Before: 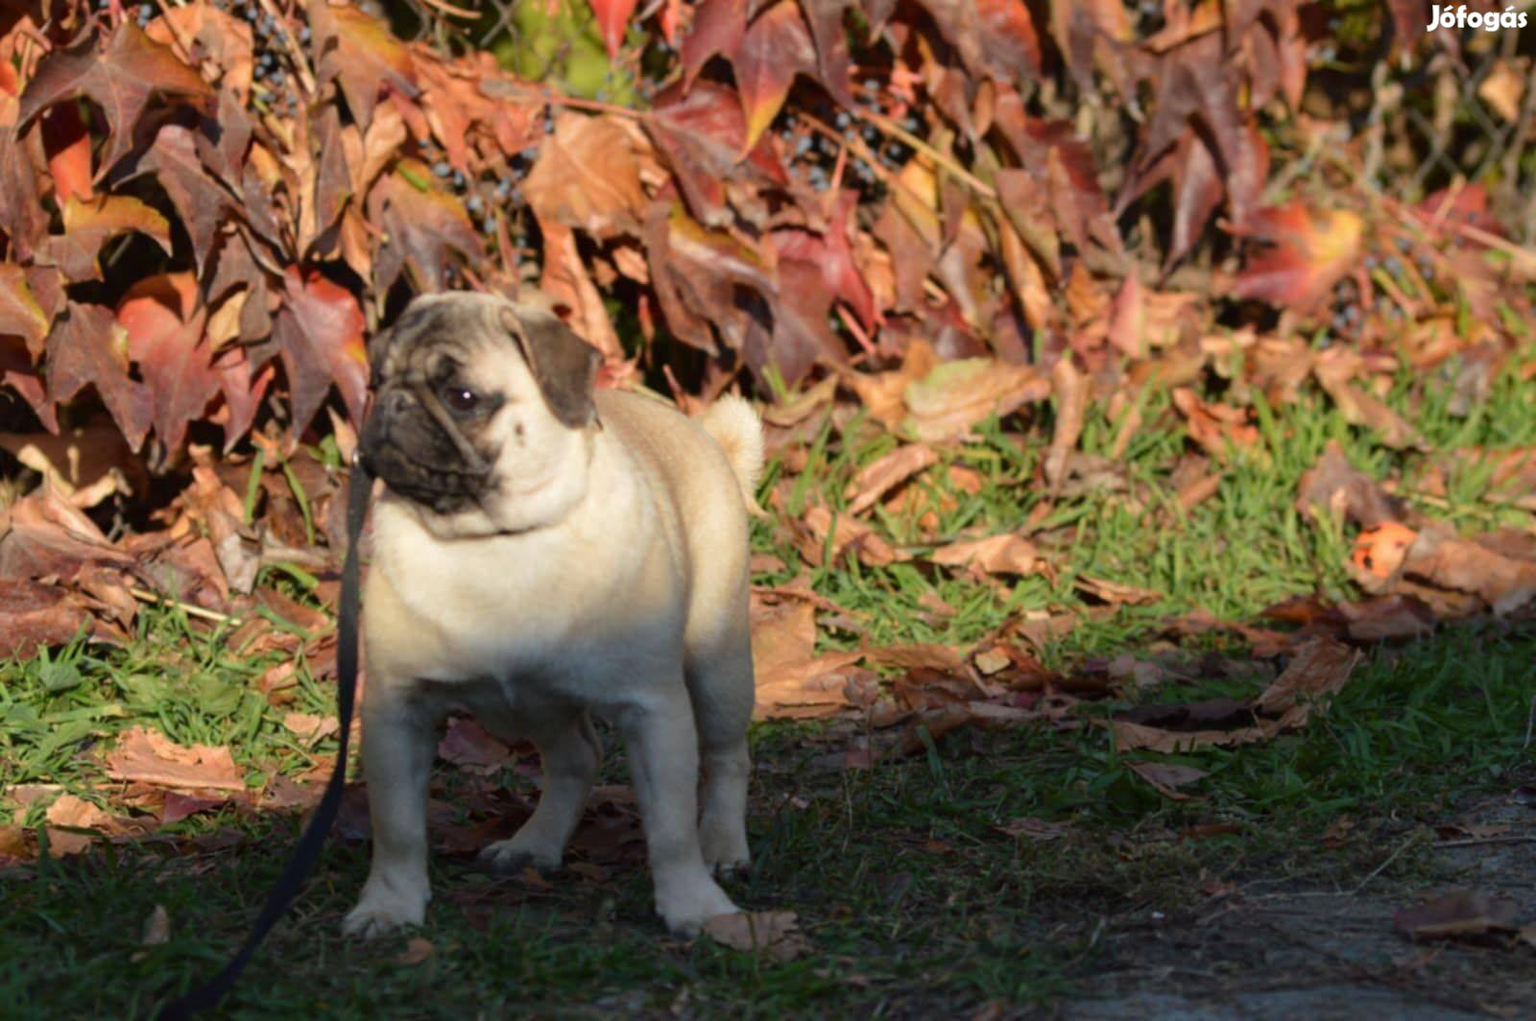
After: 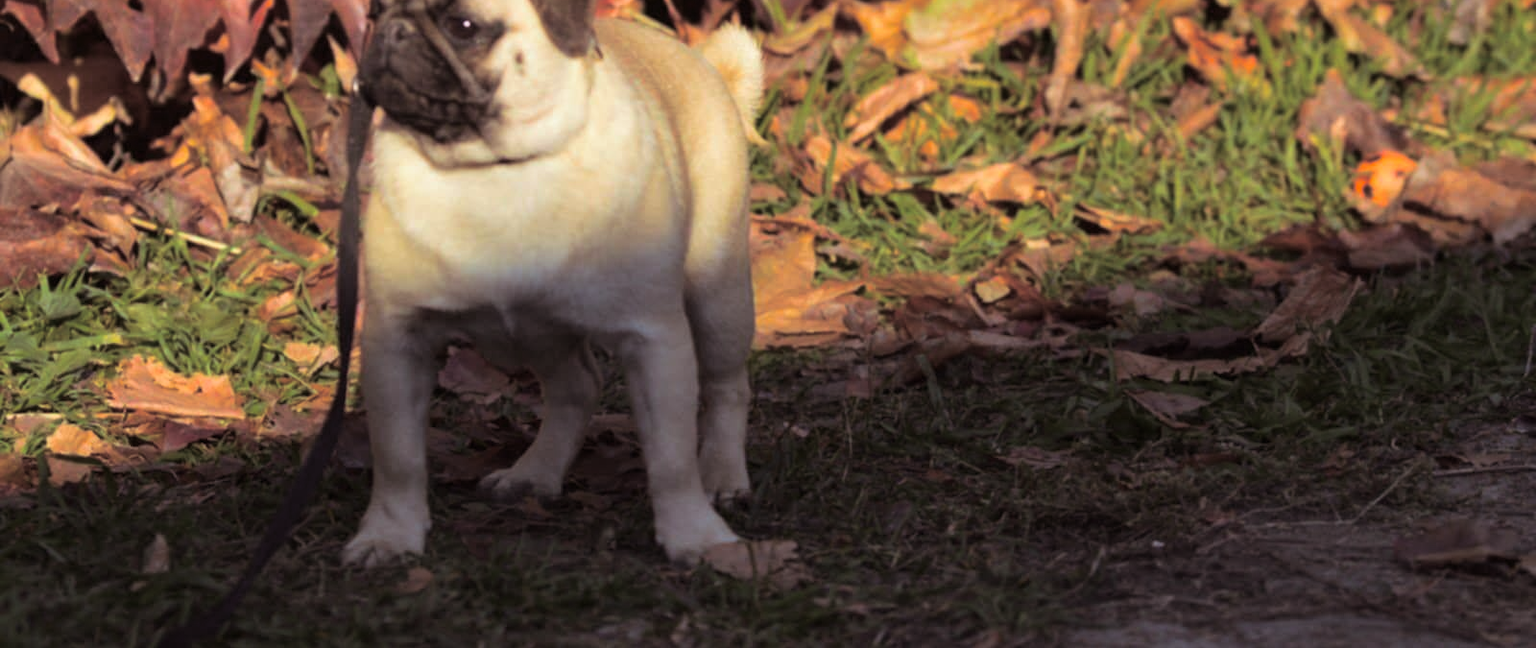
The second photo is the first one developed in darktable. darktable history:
split-toning: shadows › saturation 0.2
crop and rotate: top 36.435%
color balance rgb: perceptual saturation grading › global saturation 20%, global vibrance 20%
